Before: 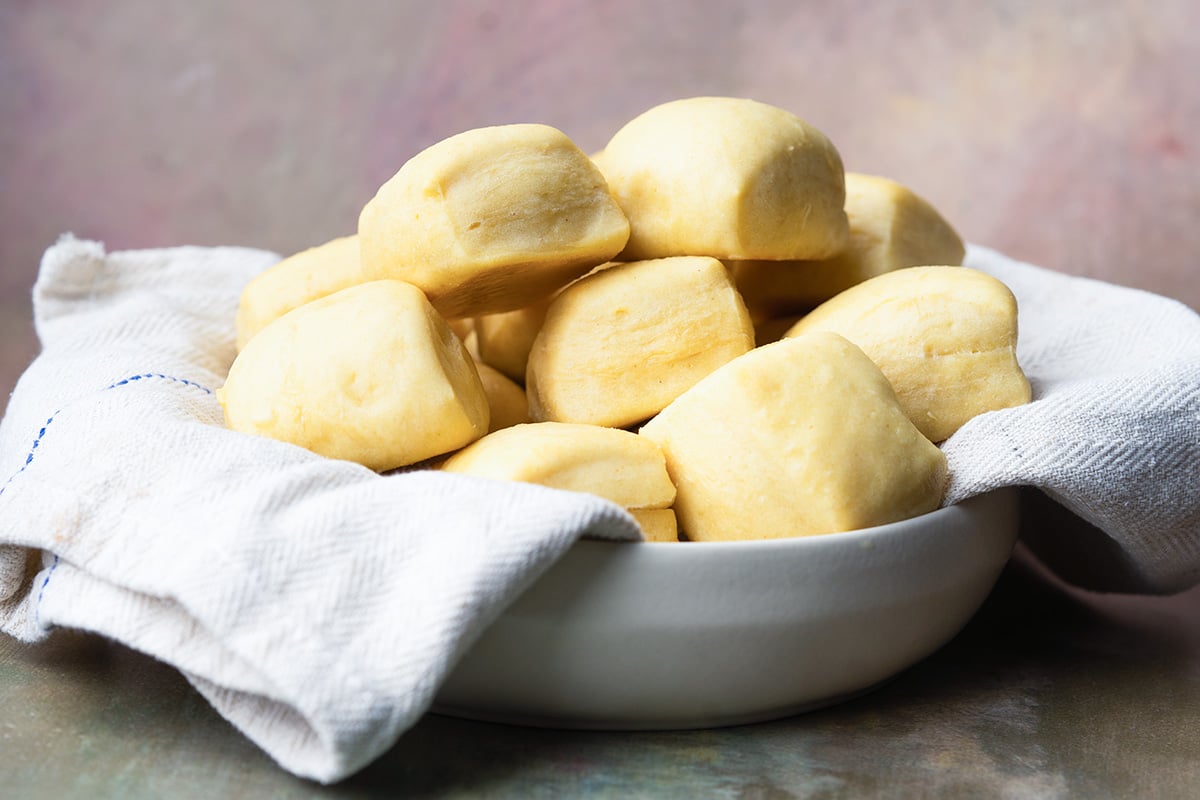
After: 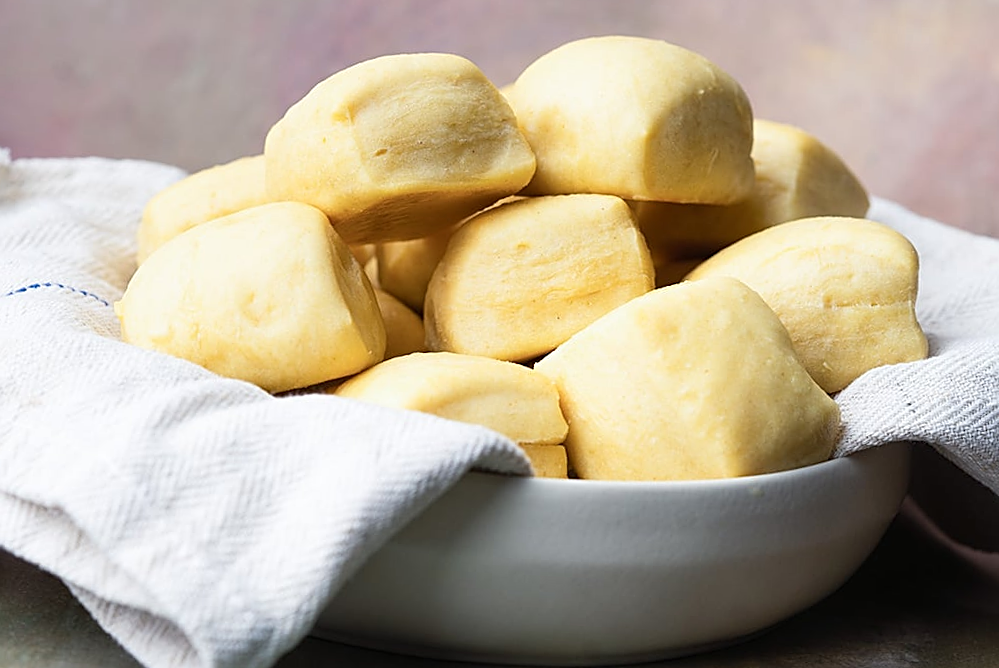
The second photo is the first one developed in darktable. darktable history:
crop and rotate: angle -3.05°, left 5.39%, top 5.206%, right 4.759%, bottom 4.724%
tone equalizer: on, module defaults
sharpen: amount 0.574
